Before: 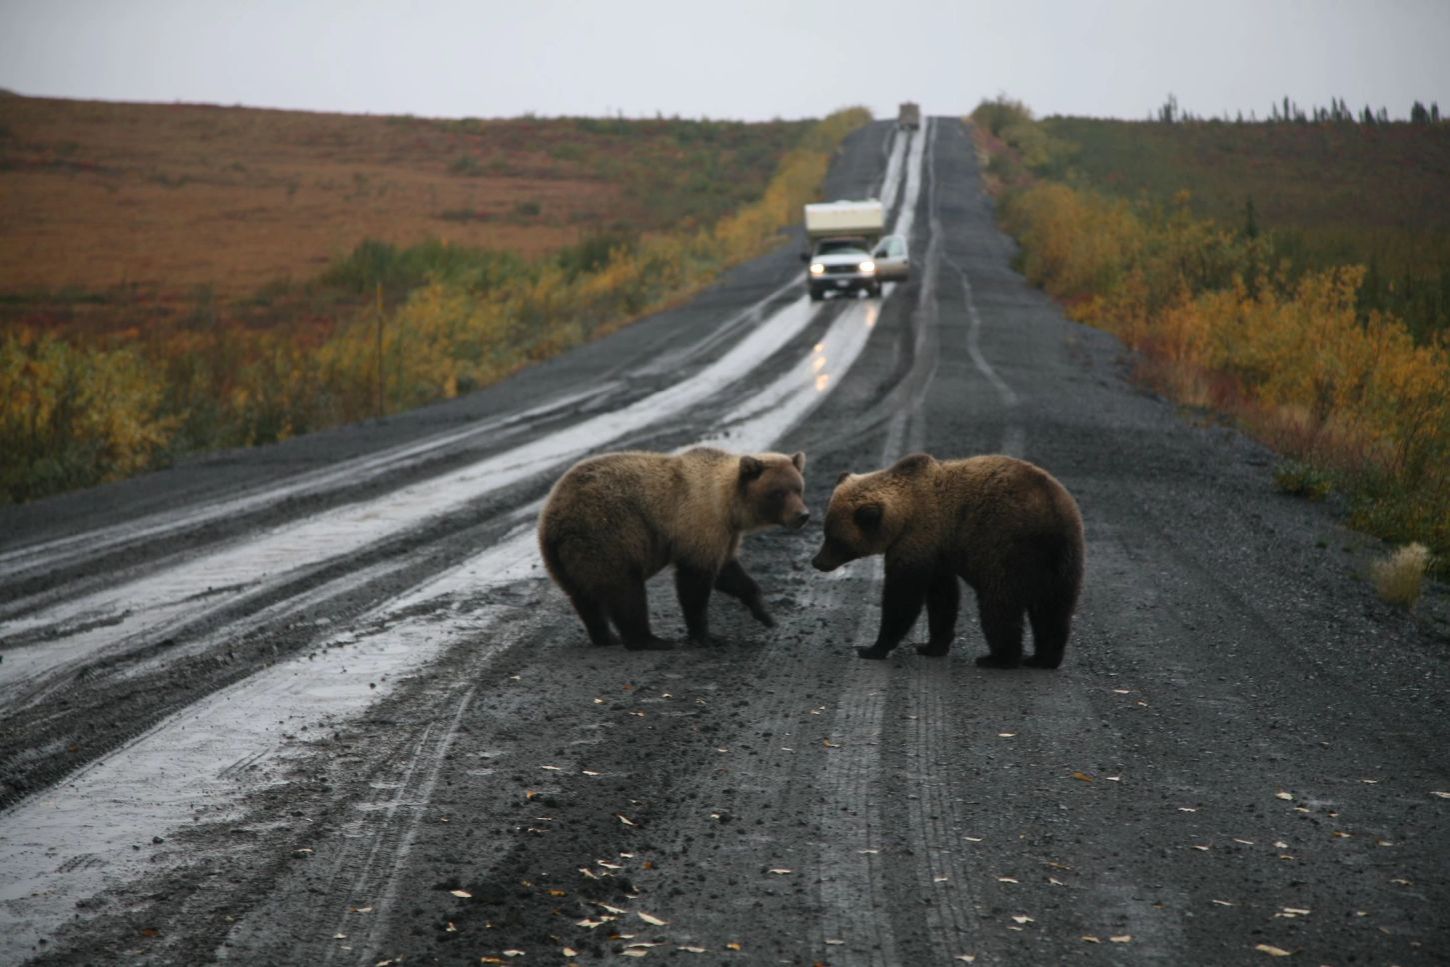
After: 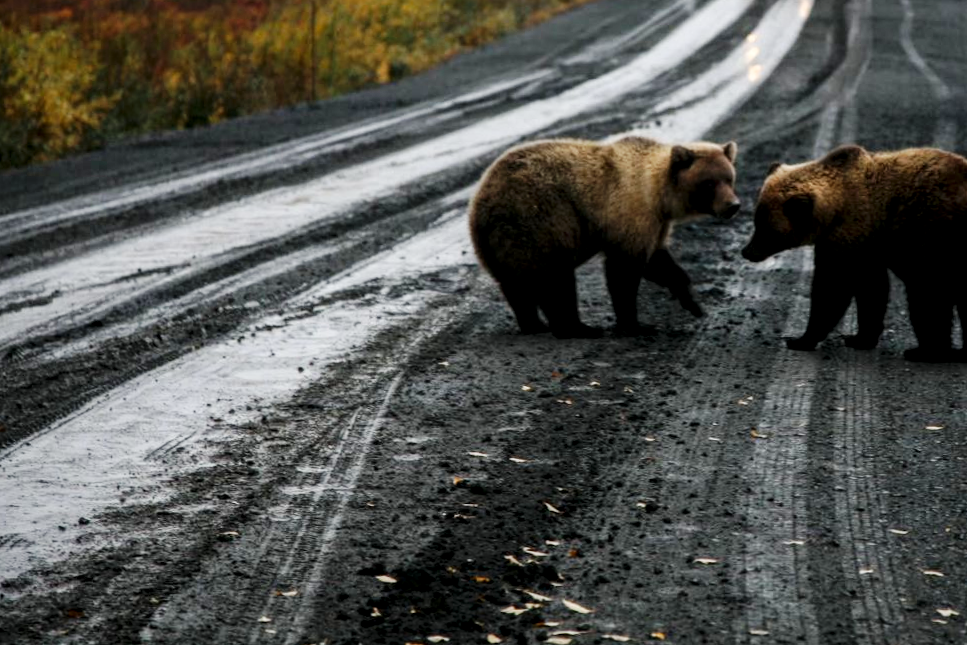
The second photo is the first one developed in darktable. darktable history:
crop and rotate: angle -0.82°, left 3.85%, top 31.828%, right 27.992%
base curve: curves: ch0 [(0, 0) (0.032, 0.025) (0.121, 0.166) (0.206, 0.329) (0.605, 0.79) (1, 1)], preserve colors none
local contrast: detail 130%
exposure: black level correction 0.009, exposure -0.159 EV, compensate highlight preservation false
